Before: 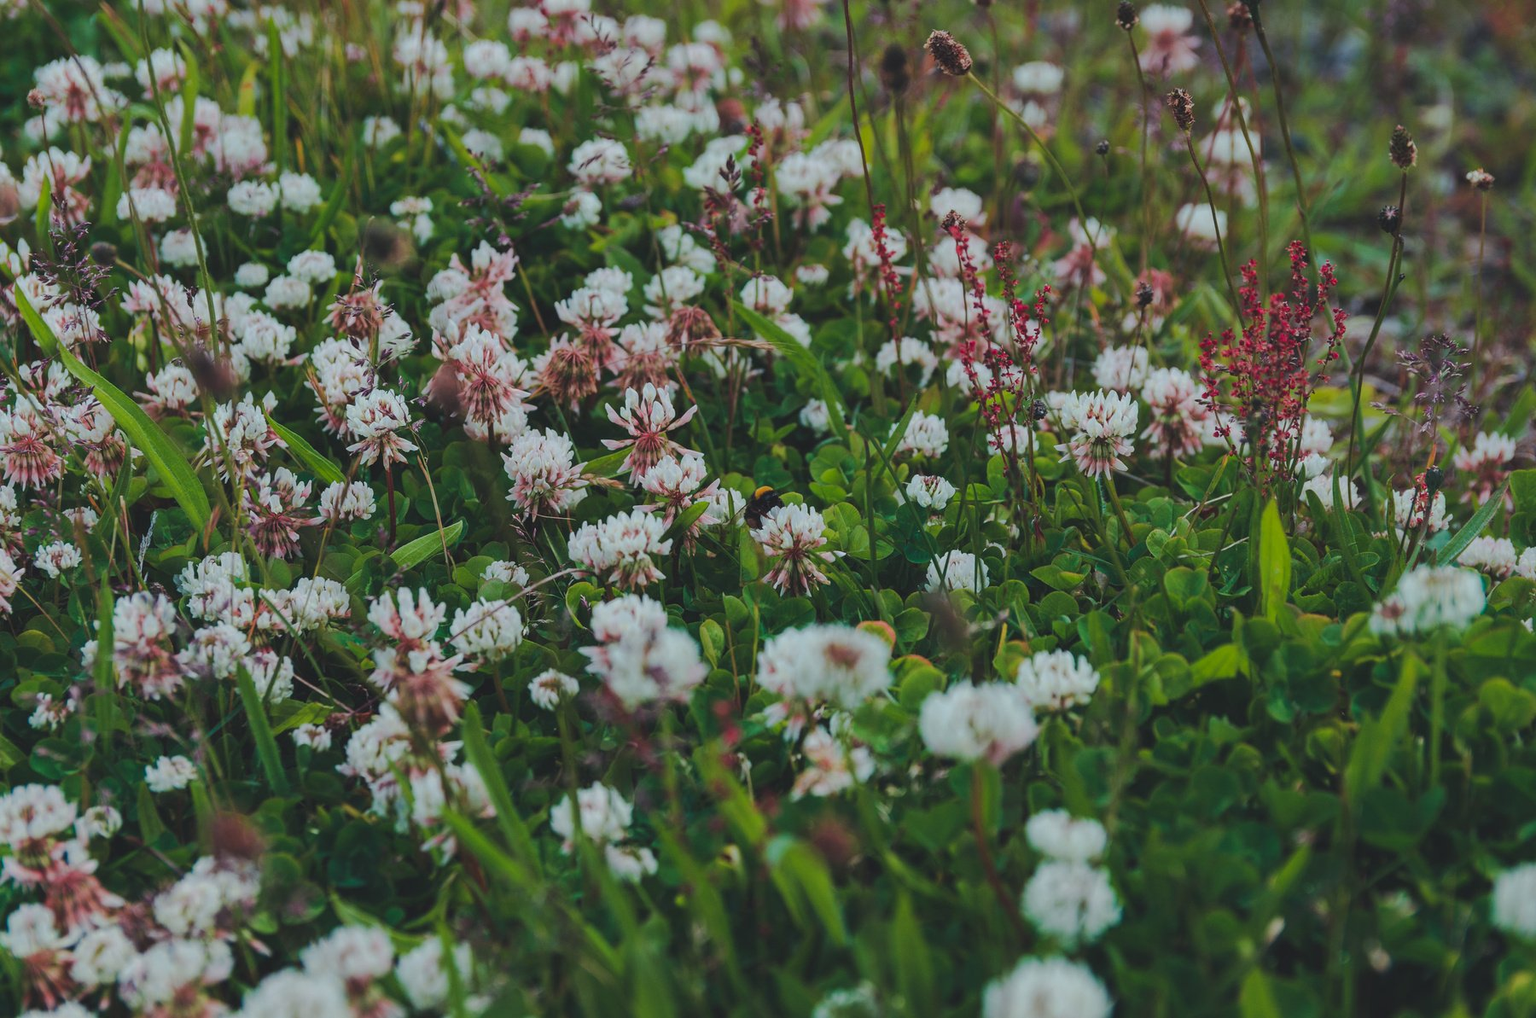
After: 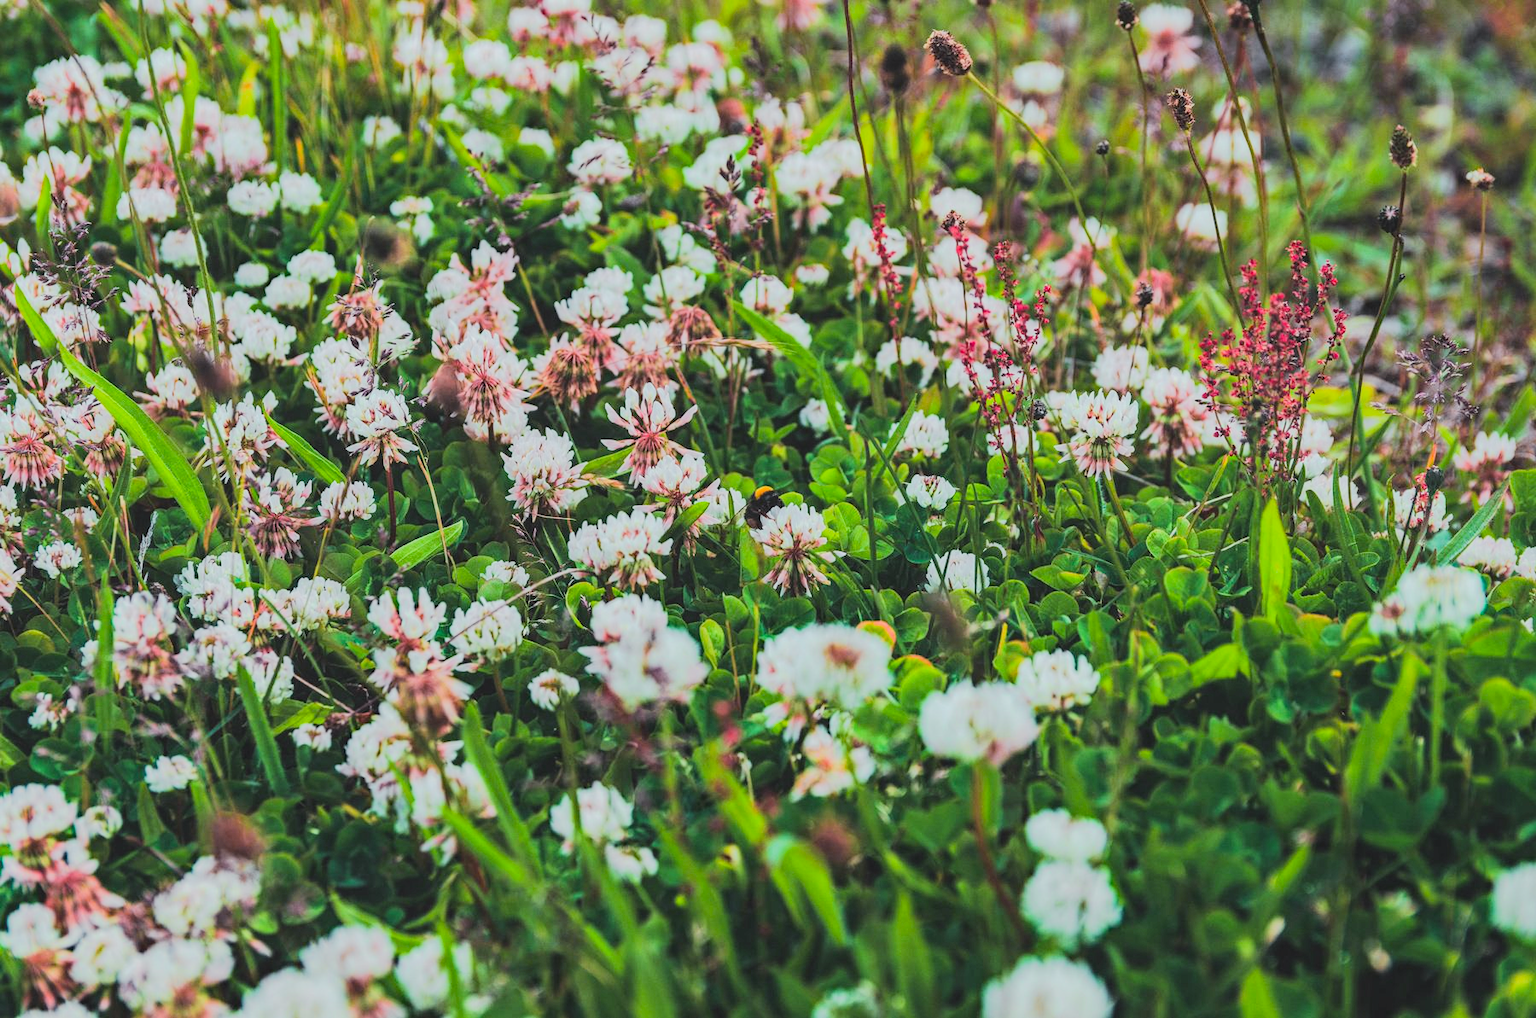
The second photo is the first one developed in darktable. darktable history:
tone equalizer: -7 EV 0.157 EV, -6 EV 0.634 EV, -5 EV 1.12 EV, -4 EV 1.33 EV, -3 EV 1.15 EV, -2 EV 0.6 EV, -1 EV 0.156 EV, edges refinement/feathering 500, mask exposure compensation -1.57 EV, preserve details no
local contrast: detail 109%
color zones: curves: ch1 [(0.25, 0.61) (0.75, 0.248)]
haze removal: compatibility mode true, adaptive false
